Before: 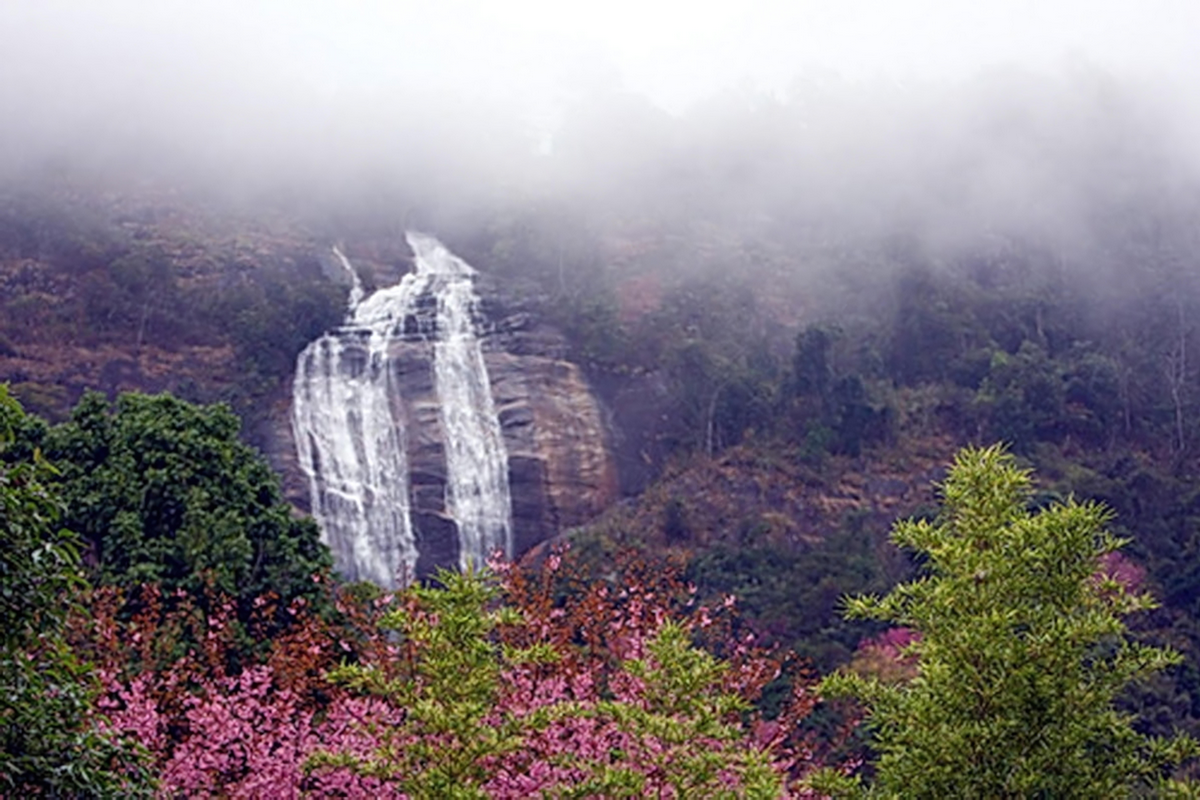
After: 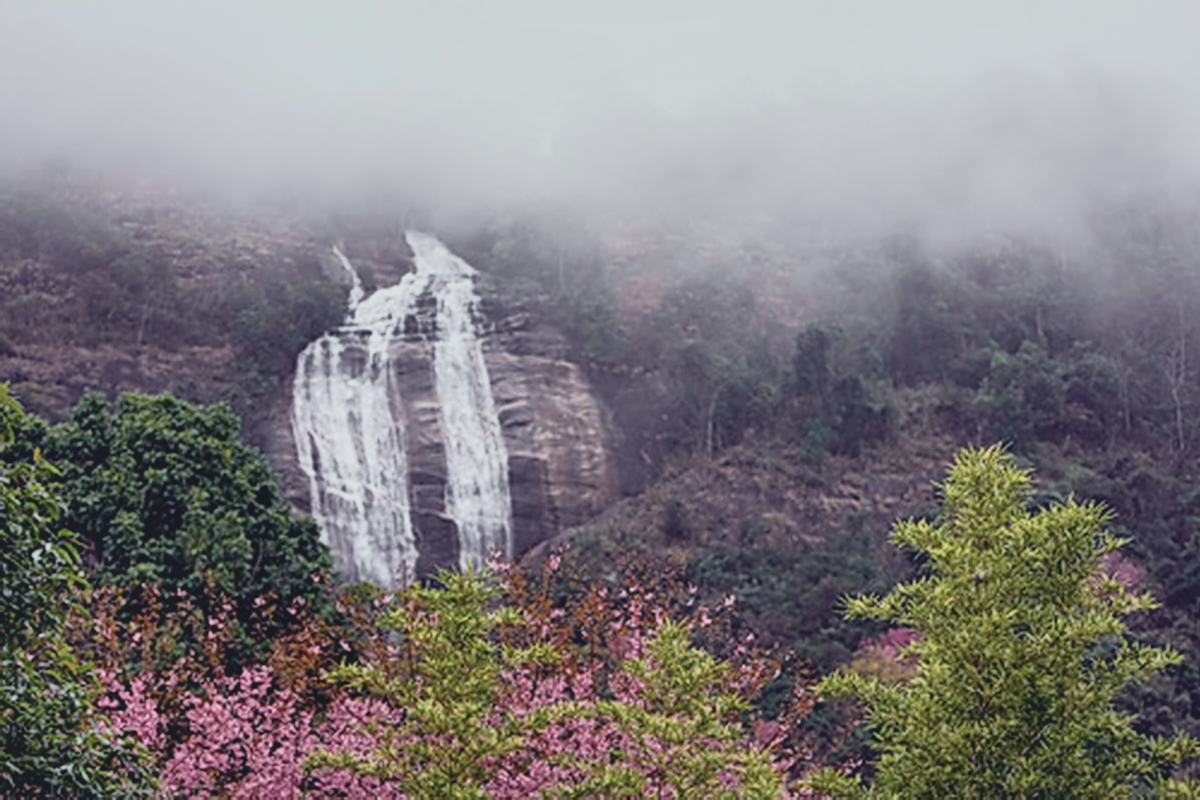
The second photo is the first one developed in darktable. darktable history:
contrast brightness saturation: contrast -0.26, saturation -0.43
shadows and highlights: soften with gaussian
color balance rgb: perceptual saturation grading › global saturation 20%, global vibrance 20%
tone curve: curves: ch0 [(0, 0.008) (0.081, 0.044) (0.177, 0.123) (0.283, 0.253) (0.427, 0.441) (0.495, 0.524) (0.661, 0.756) (0.796, 0.859) (1, 0.951)]; ch1 [(0, 0) (0.161, 0.092) (0.35, 0.33) (0.392, 0.392) (0.427, 0.426) (0.479, 0.472) (0.505, 0.5) (0.521, 0.519) (0.567, 0.556) (0.583, 0.588) (0.625, 0.627) (0.678, 0.733) (1, 1)]; ch2 [(0, 0) (0.346, 0.362) (0.404, 0.427) (0.502, 0.499) (0.523, 0.522) (0.544, 0.561) (0.58, 0.59) (0.629, 0.642) (0.717, 0.678) (1, 1)], color space Lab, independent channels, preserve colors none
